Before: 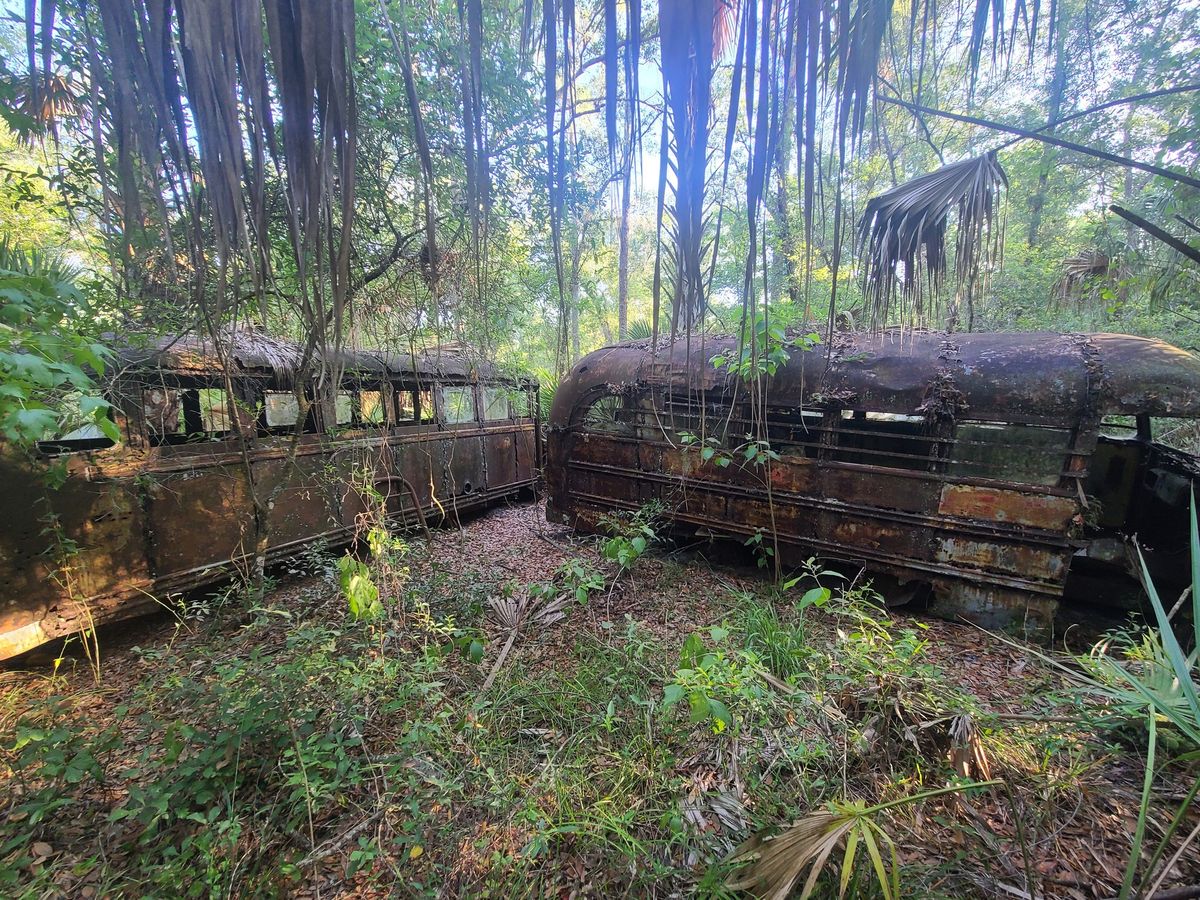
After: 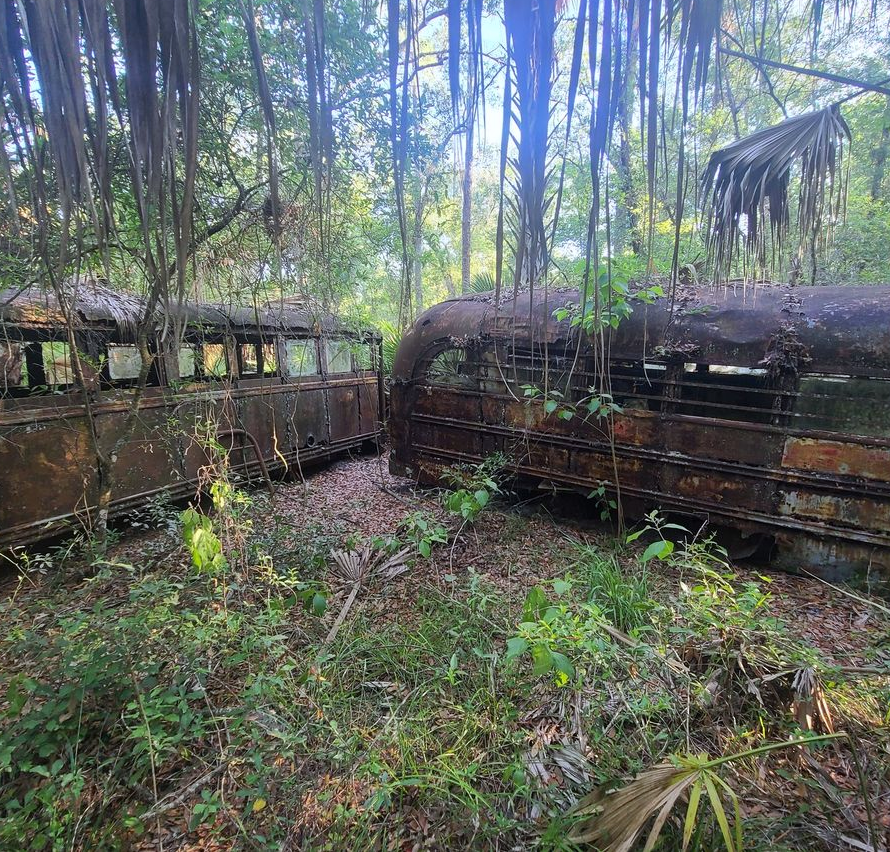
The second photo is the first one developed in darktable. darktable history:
color correction: highlights a* -0.182, highlights b* -0.124
crop and rotate: left 13.15%, top 5.251%, right 12.609%
white balance: red 0.982, blue 1.018
